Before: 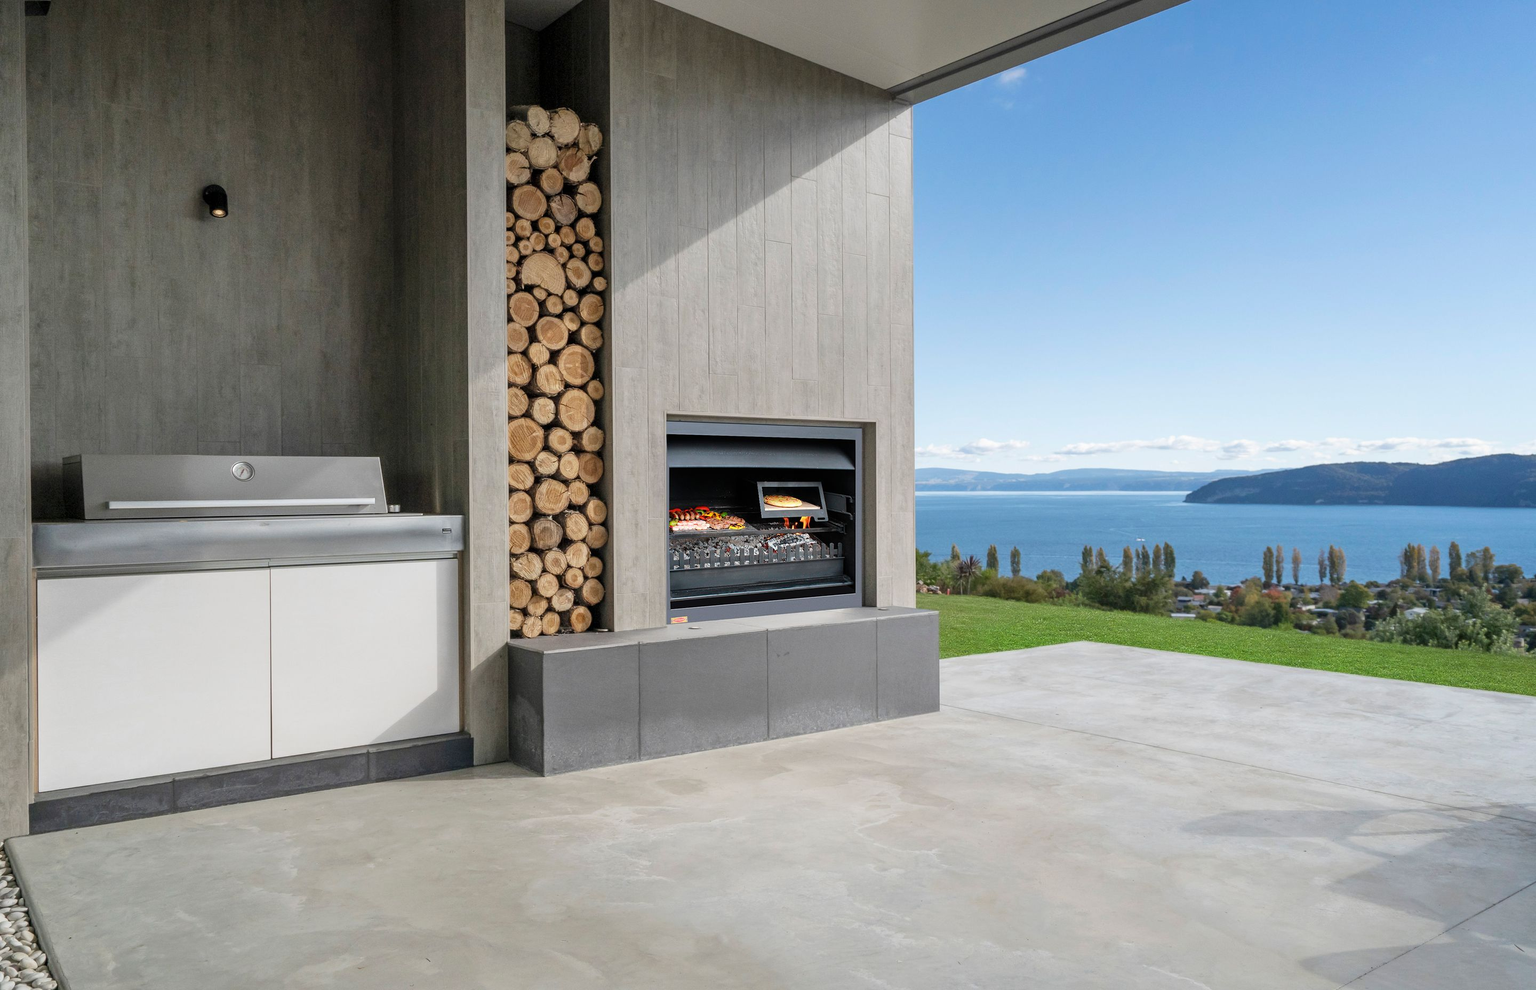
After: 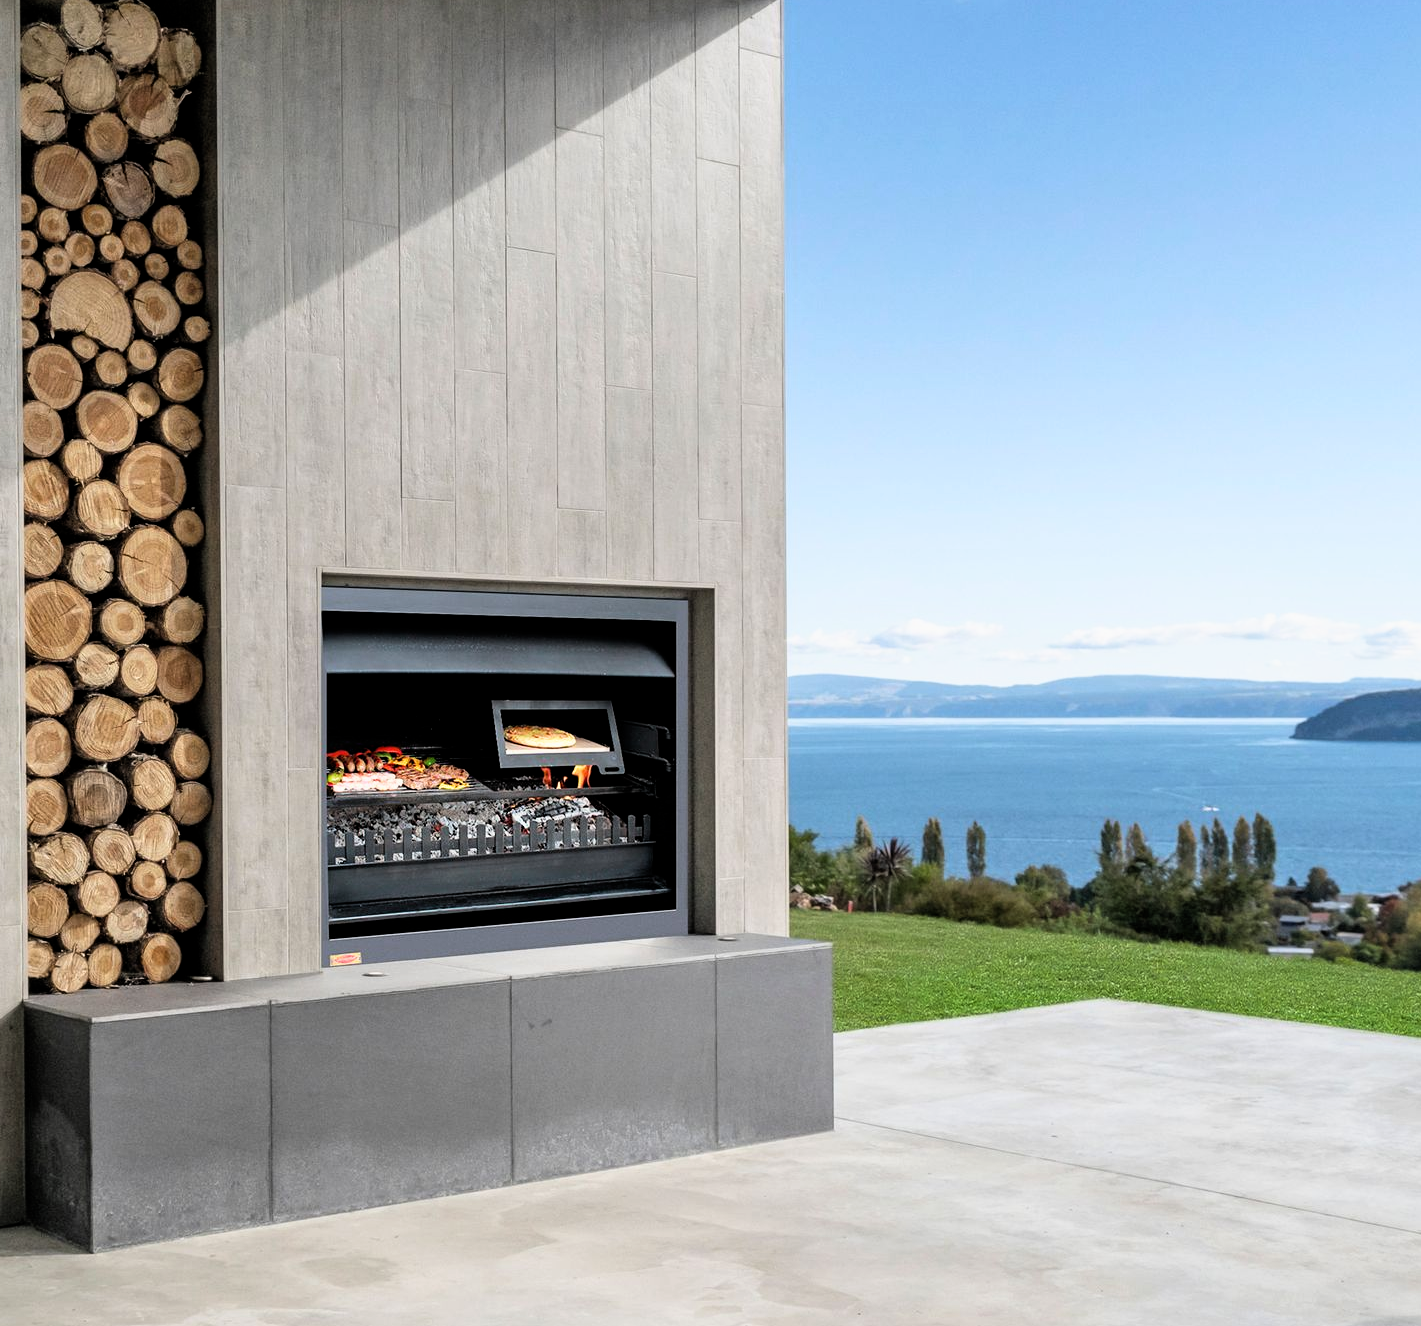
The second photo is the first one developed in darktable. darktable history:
filmic rgb: black relative exposure -8.68 EV, white relative exposure 2.71 EV, target black luminance 0%, hardness 6.27, latitude 76.77%, contrast 1.328, shadows ↔ highlights balance -0.332%, color science v5 (2021), contrast in shadows safe, contrast in highlights safe
tone equalizer: on, module defaults
crop: left 32.239%, top 10.954%, right 18.393%, bottom 17.579%
